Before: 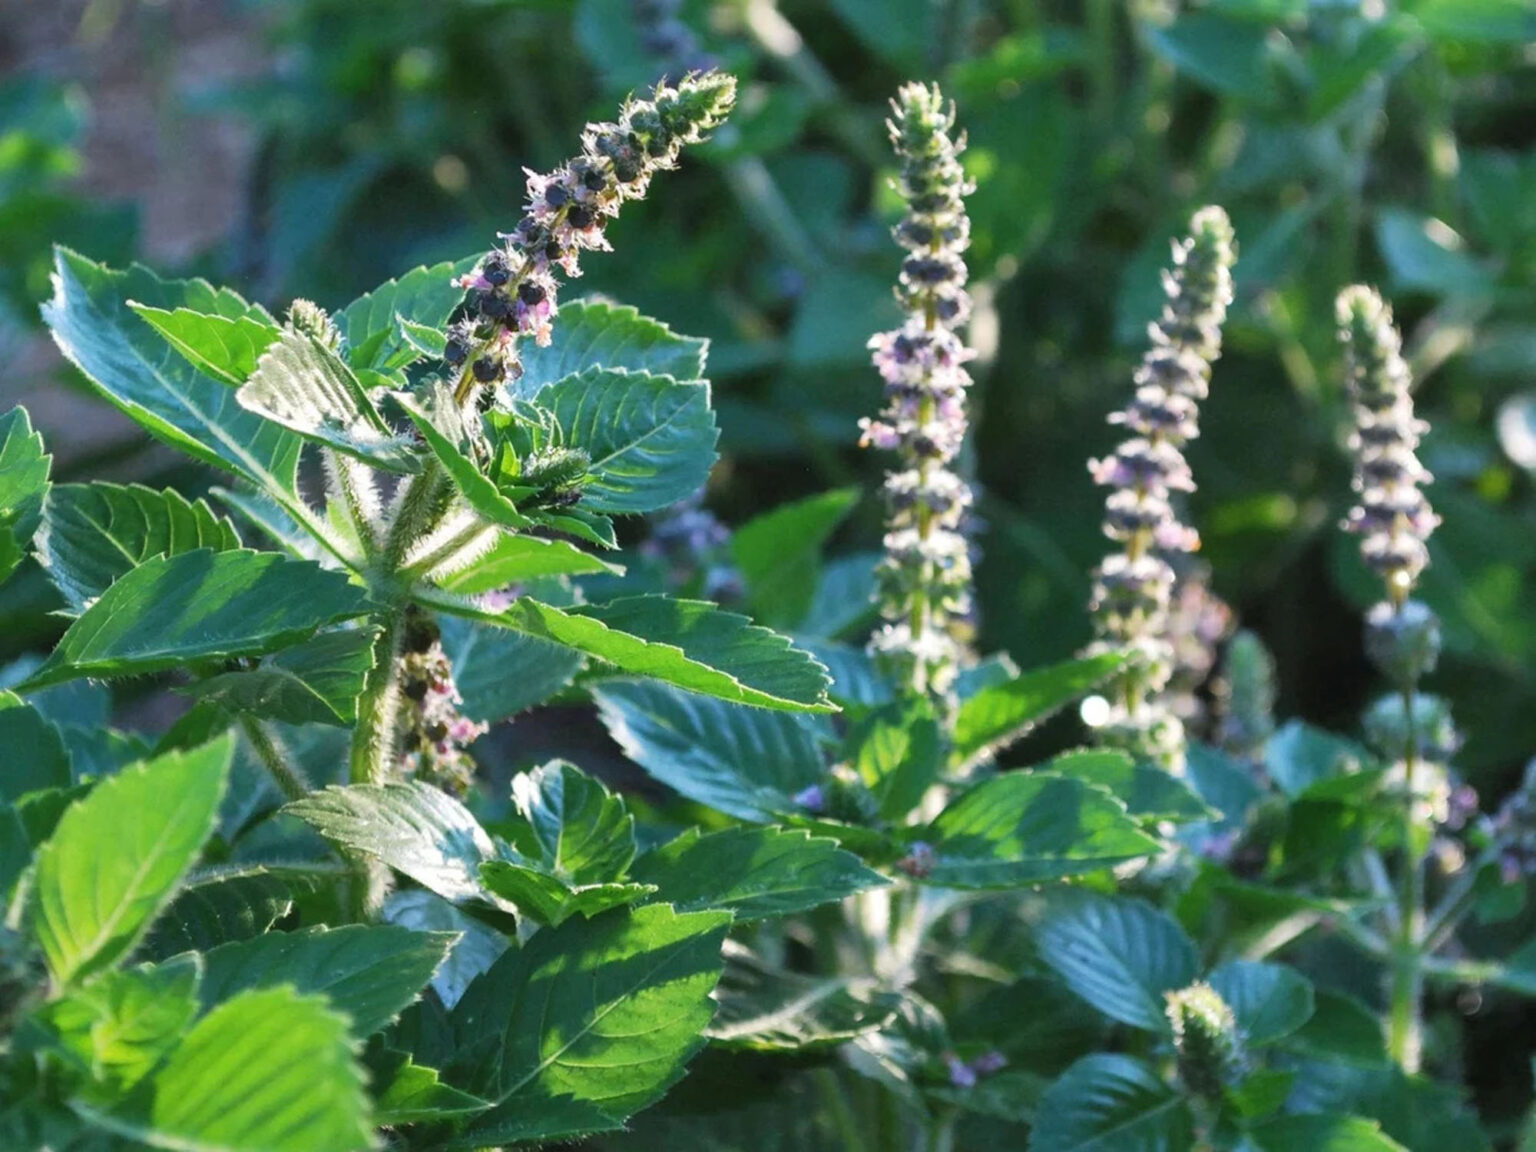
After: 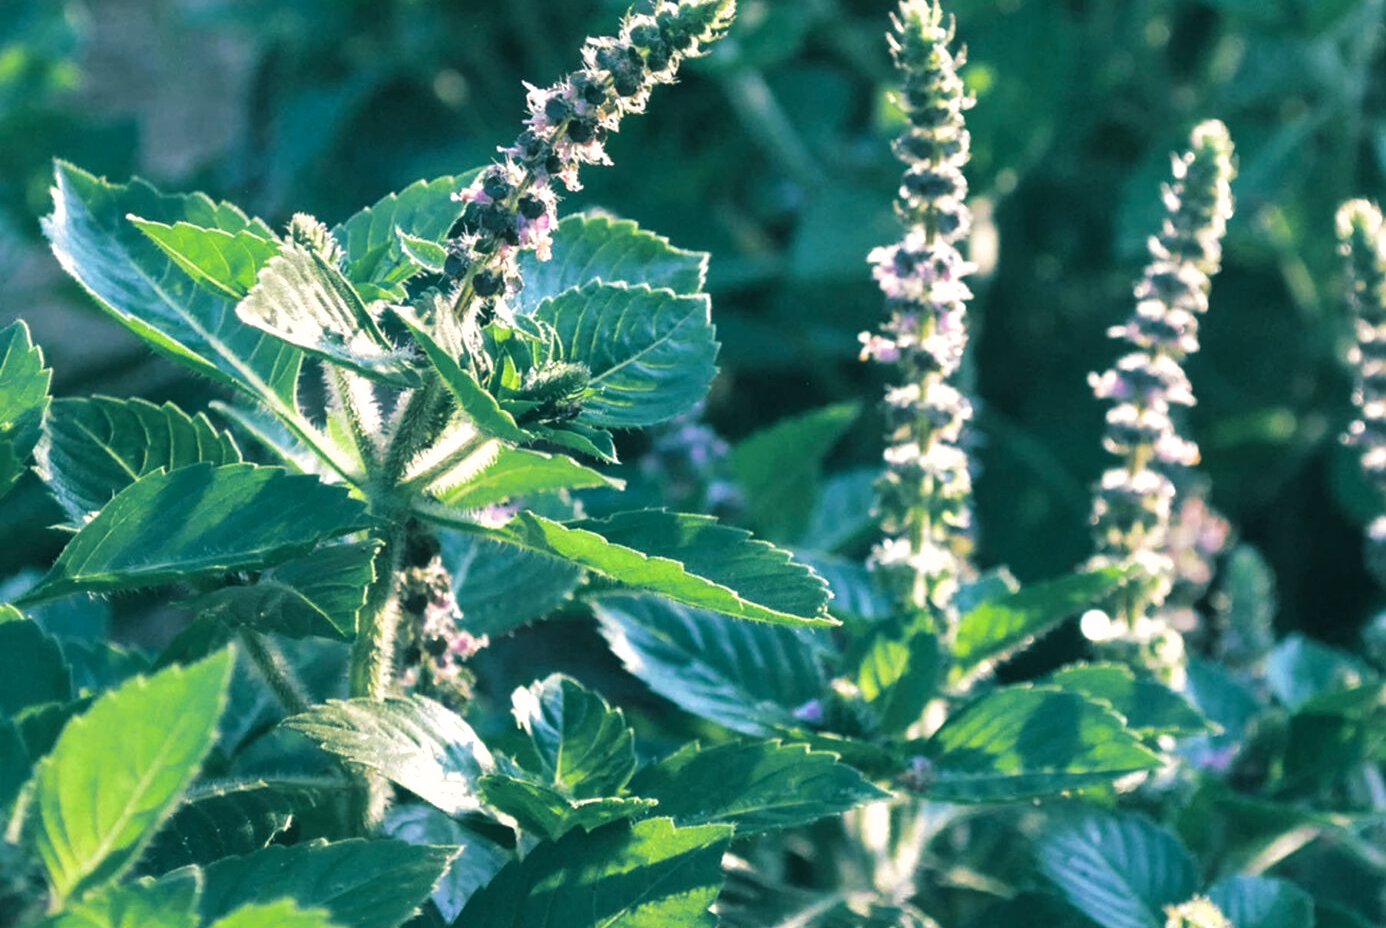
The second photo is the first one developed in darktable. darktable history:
color balance rgb: shadows lift › chroma 1%, shadows lift › hue 28.8°, power › hue 60°, highlights gain › chroma 1%, highlights gain › hue 60°, global offset › luminance 0.25%, perceptual saturation grading › highlights -20%, perceptual saturation grading › shadows 20%, perceptual brilliance grading › highlights 10%, perceptual brilliance grading › shadows -5%, global vibrance 19.67%
split-toning: shadows › hue 186.43°, highlights › hue 49.29°, compress 30.29%
crop: top 7.49%, right 9.717%, bottom 11.943%
shadows and highlights: radius 125.46, shadows 21.19, highlights -21.19, low approximation 0.01
